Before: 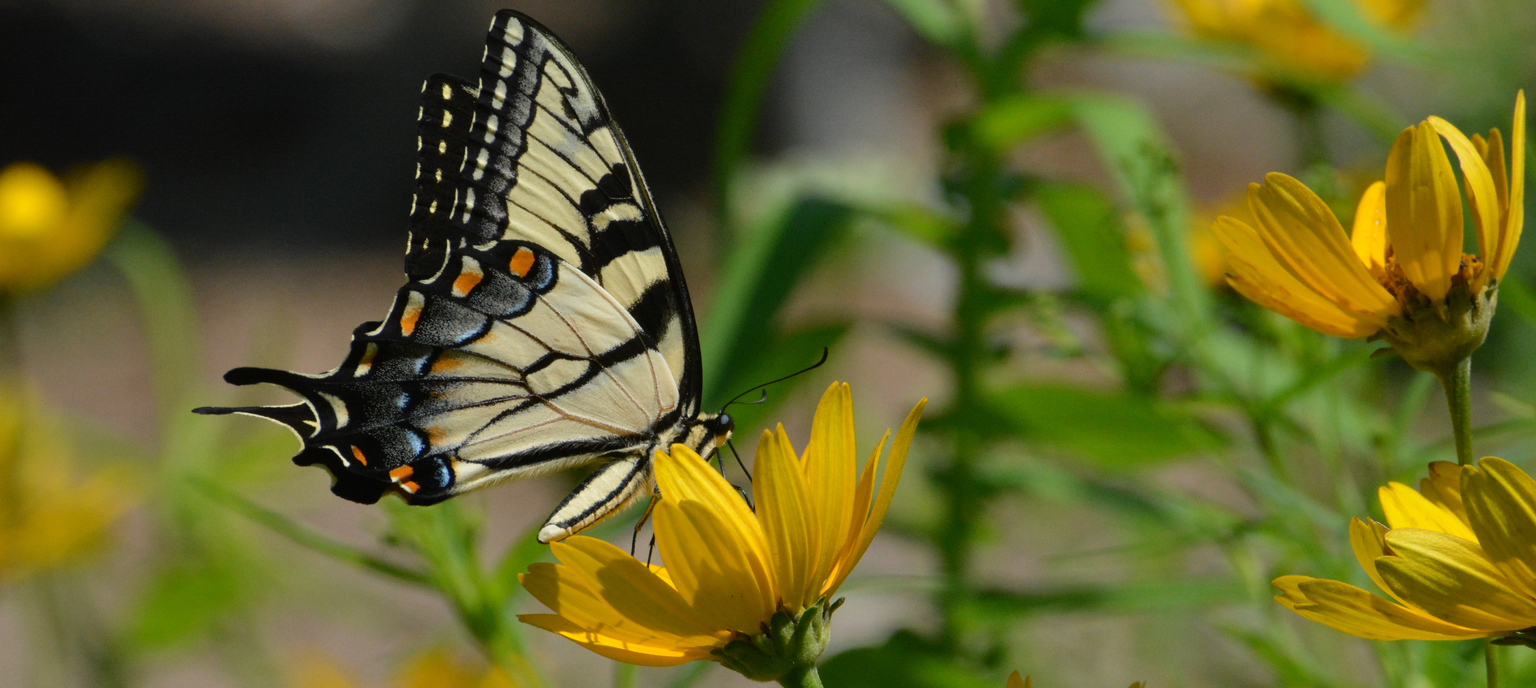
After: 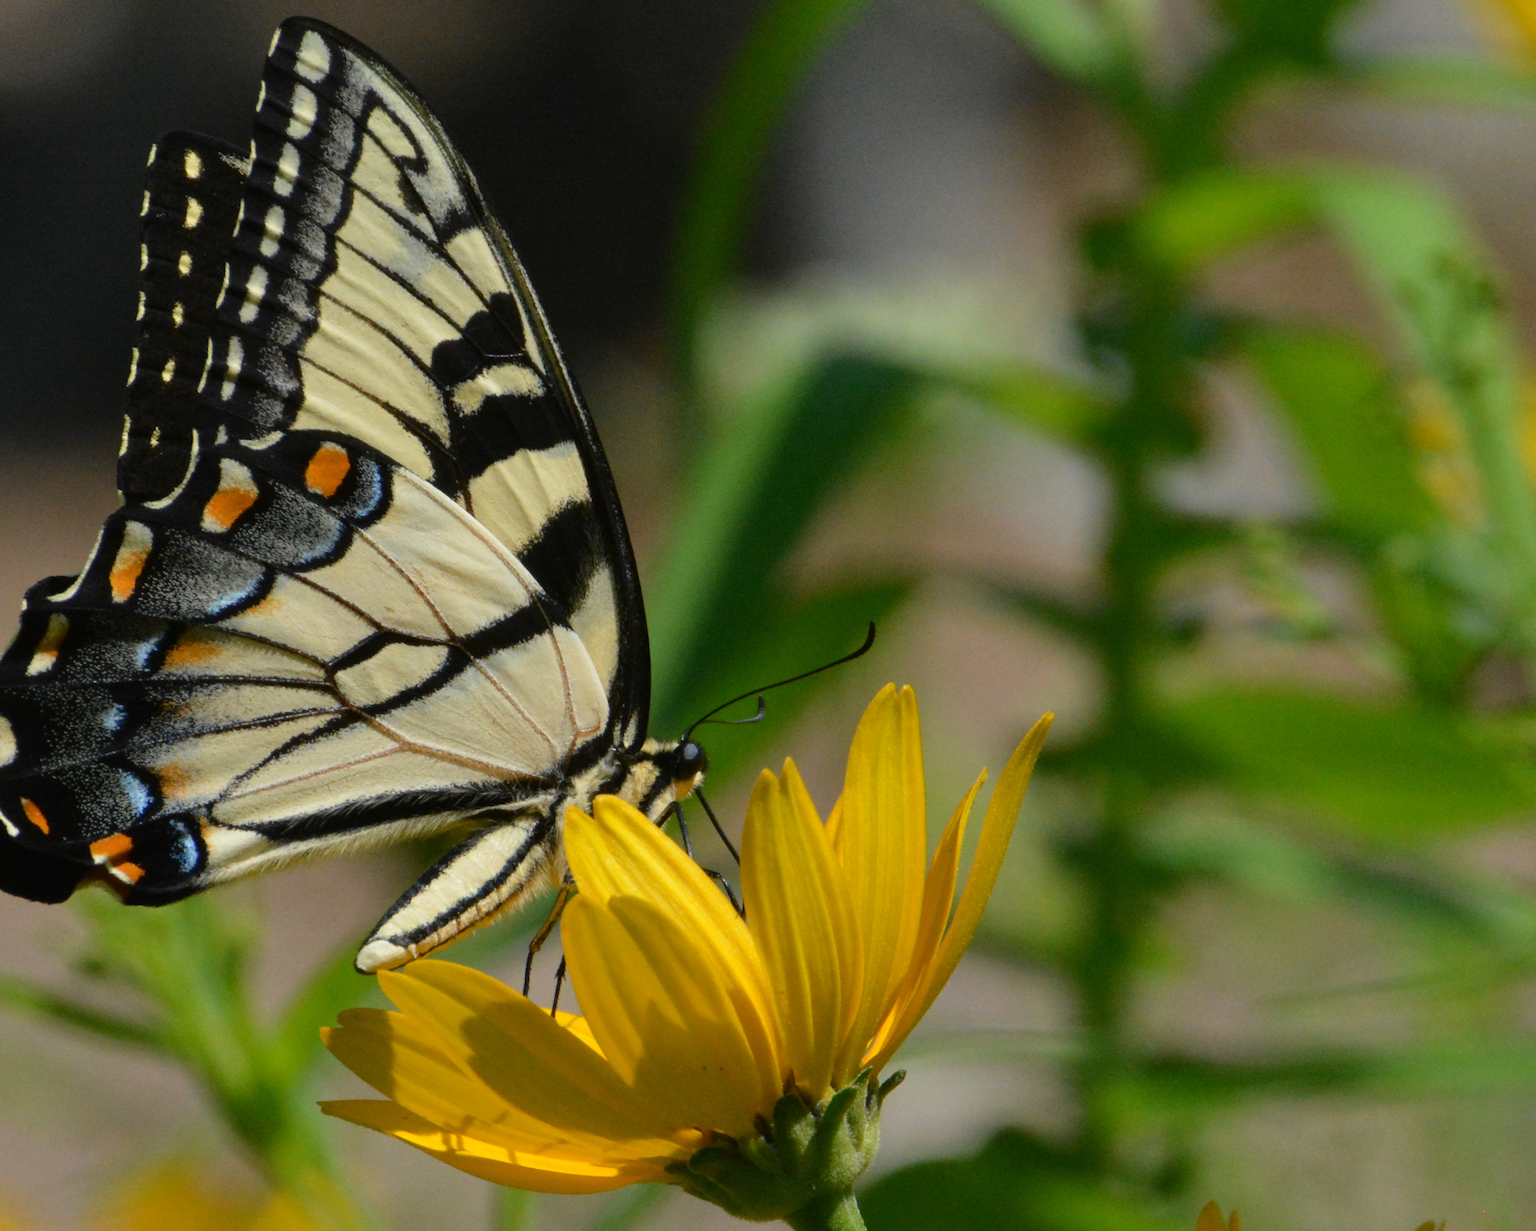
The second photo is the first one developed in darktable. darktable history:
crop: left 22.114%, right 22.08%, bottom 0.008%
